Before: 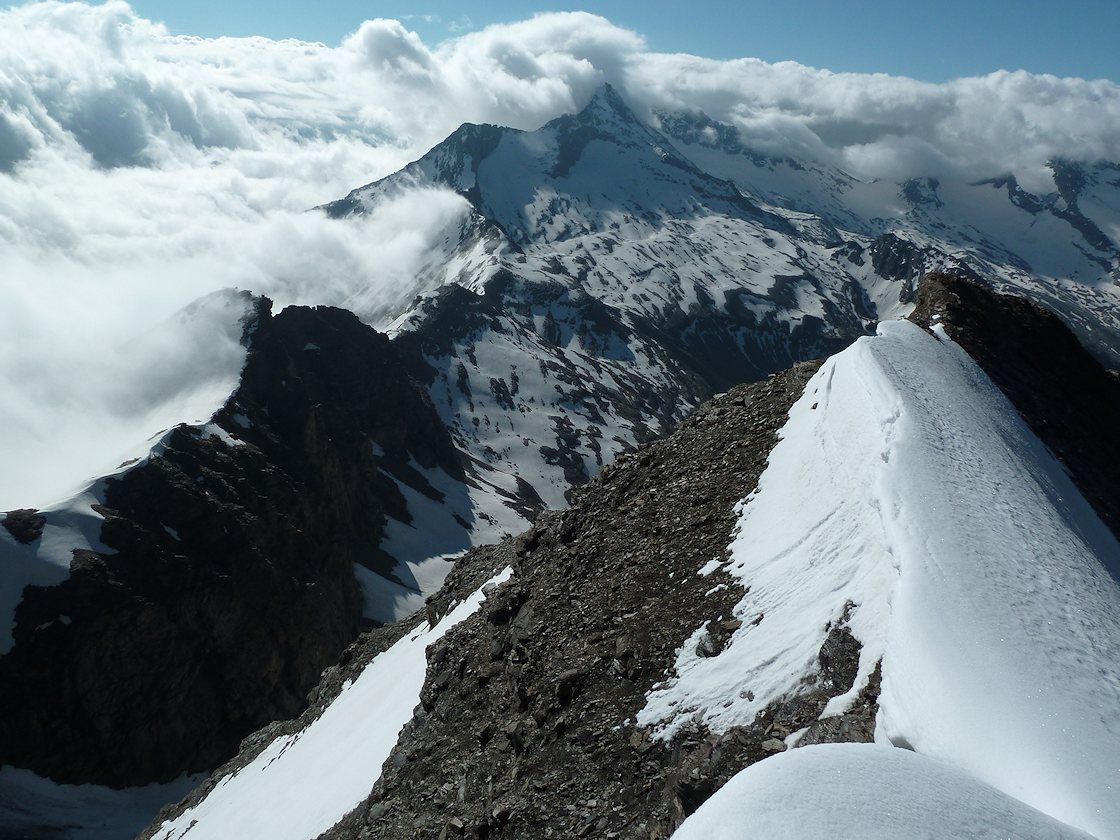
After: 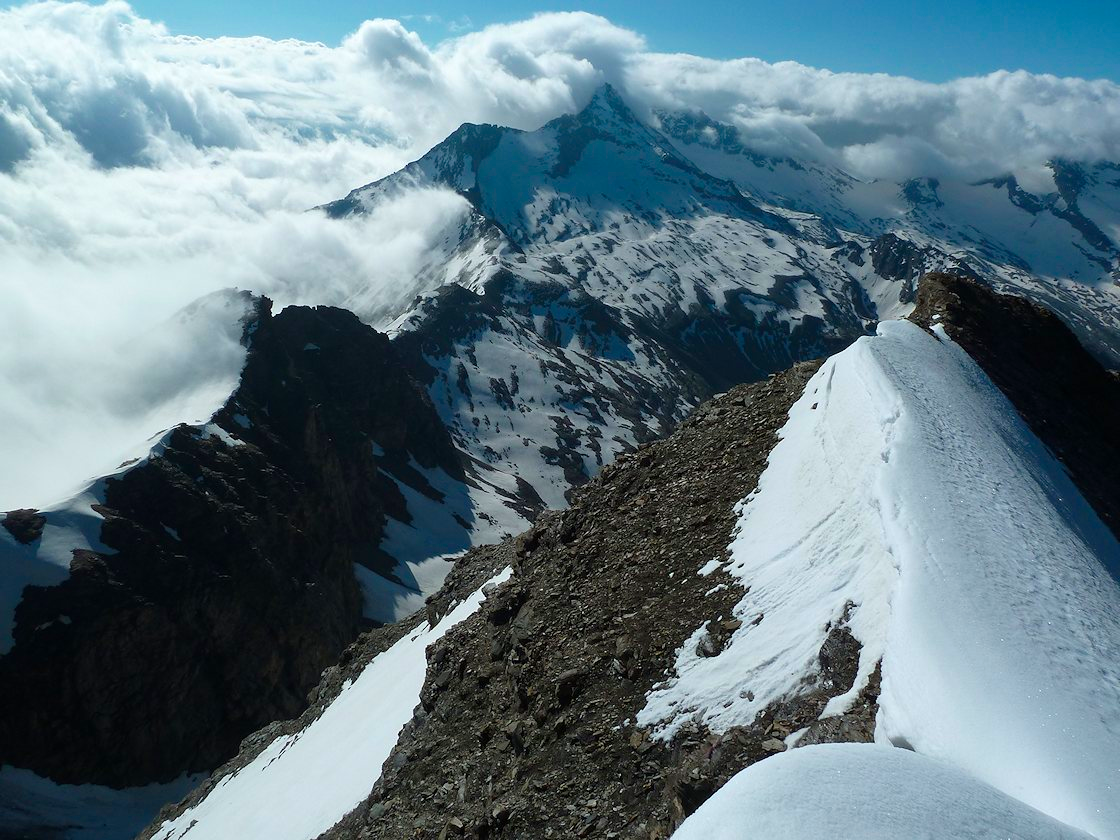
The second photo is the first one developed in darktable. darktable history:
velvia: strength 32.06%, mid-tones bias 0.202
